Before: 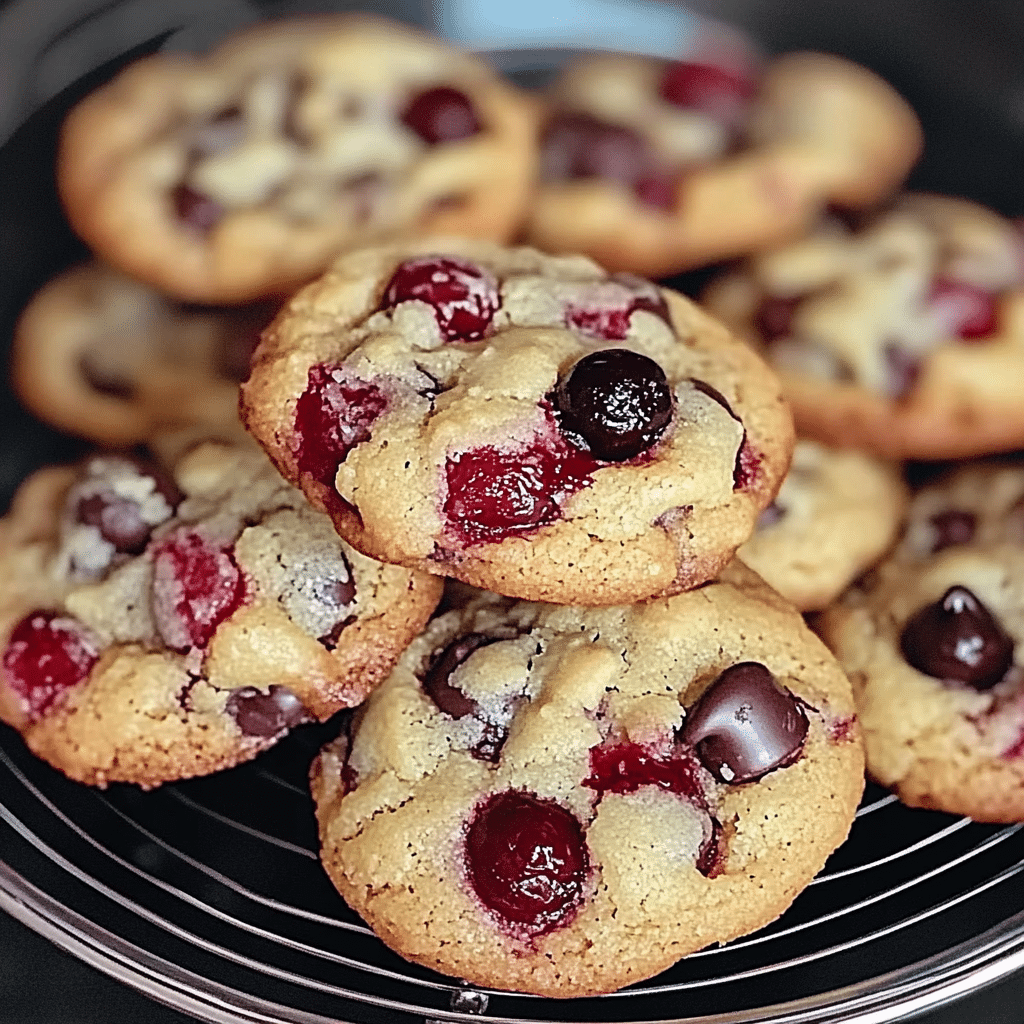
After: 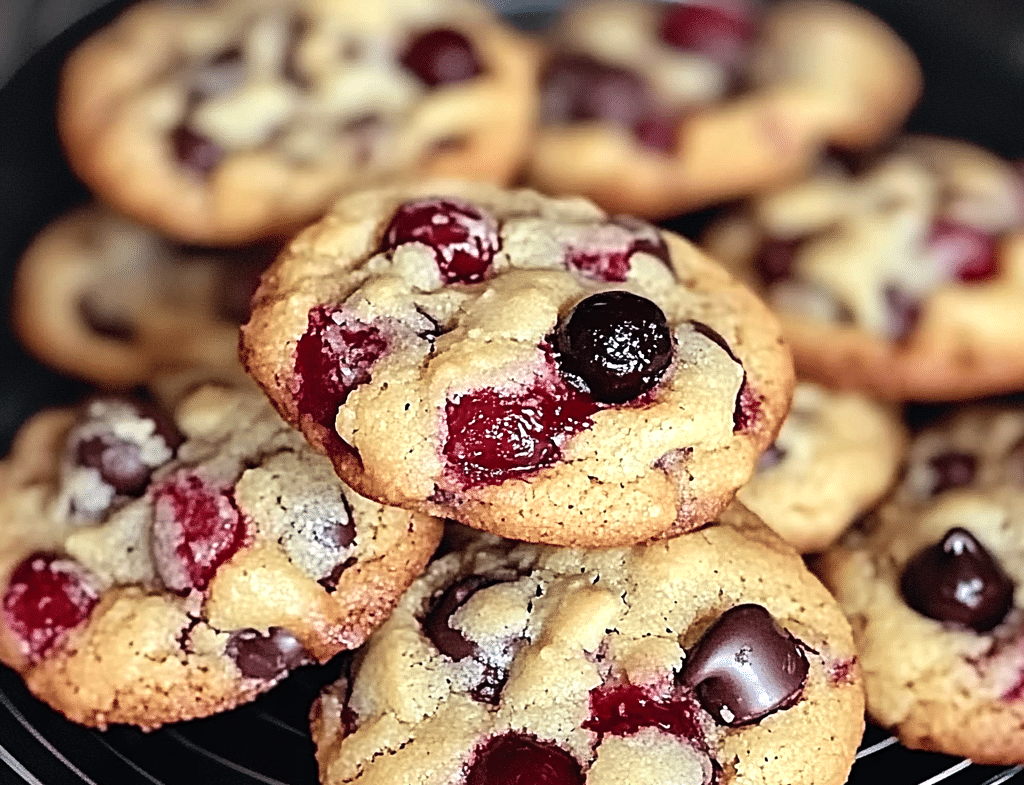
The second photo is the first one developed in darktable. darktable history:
tone equalizer: -8 EV -0.417 EV, -7 EV -0.389 EV, -6 EV -0.333 EV, -5 EV -0.222 EV, -3 EV 0.222 EV, -2 EV 0.333 EV, -1 EV 0.389 EV, +0 EV 0.417 EV, edges refinement/feathering 500, mask exposure compensation -1.57 EV, preserve details no
crop: top 5.667%, bottom 17.637%
